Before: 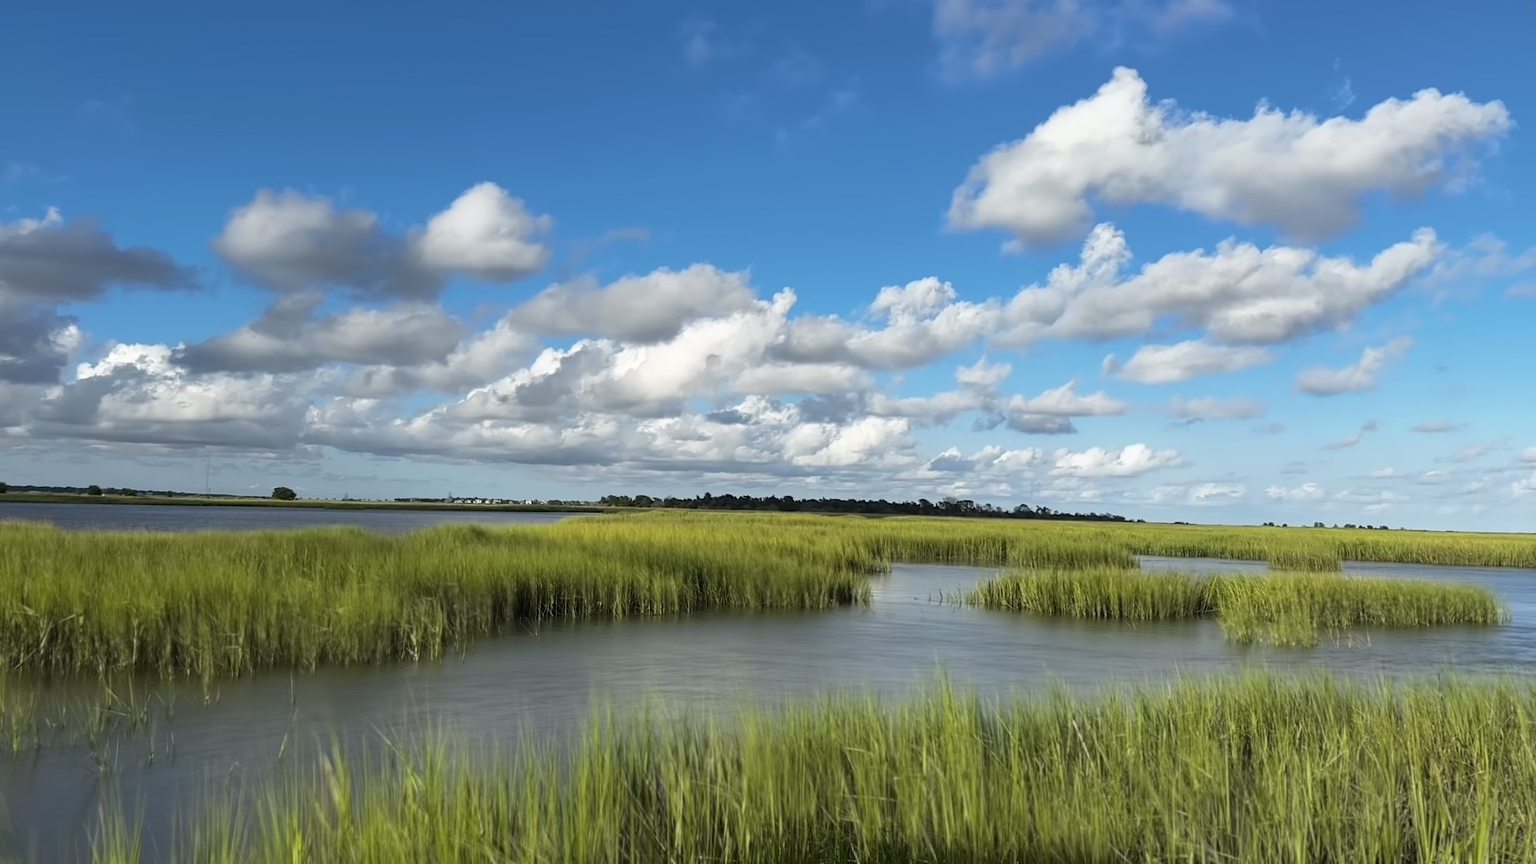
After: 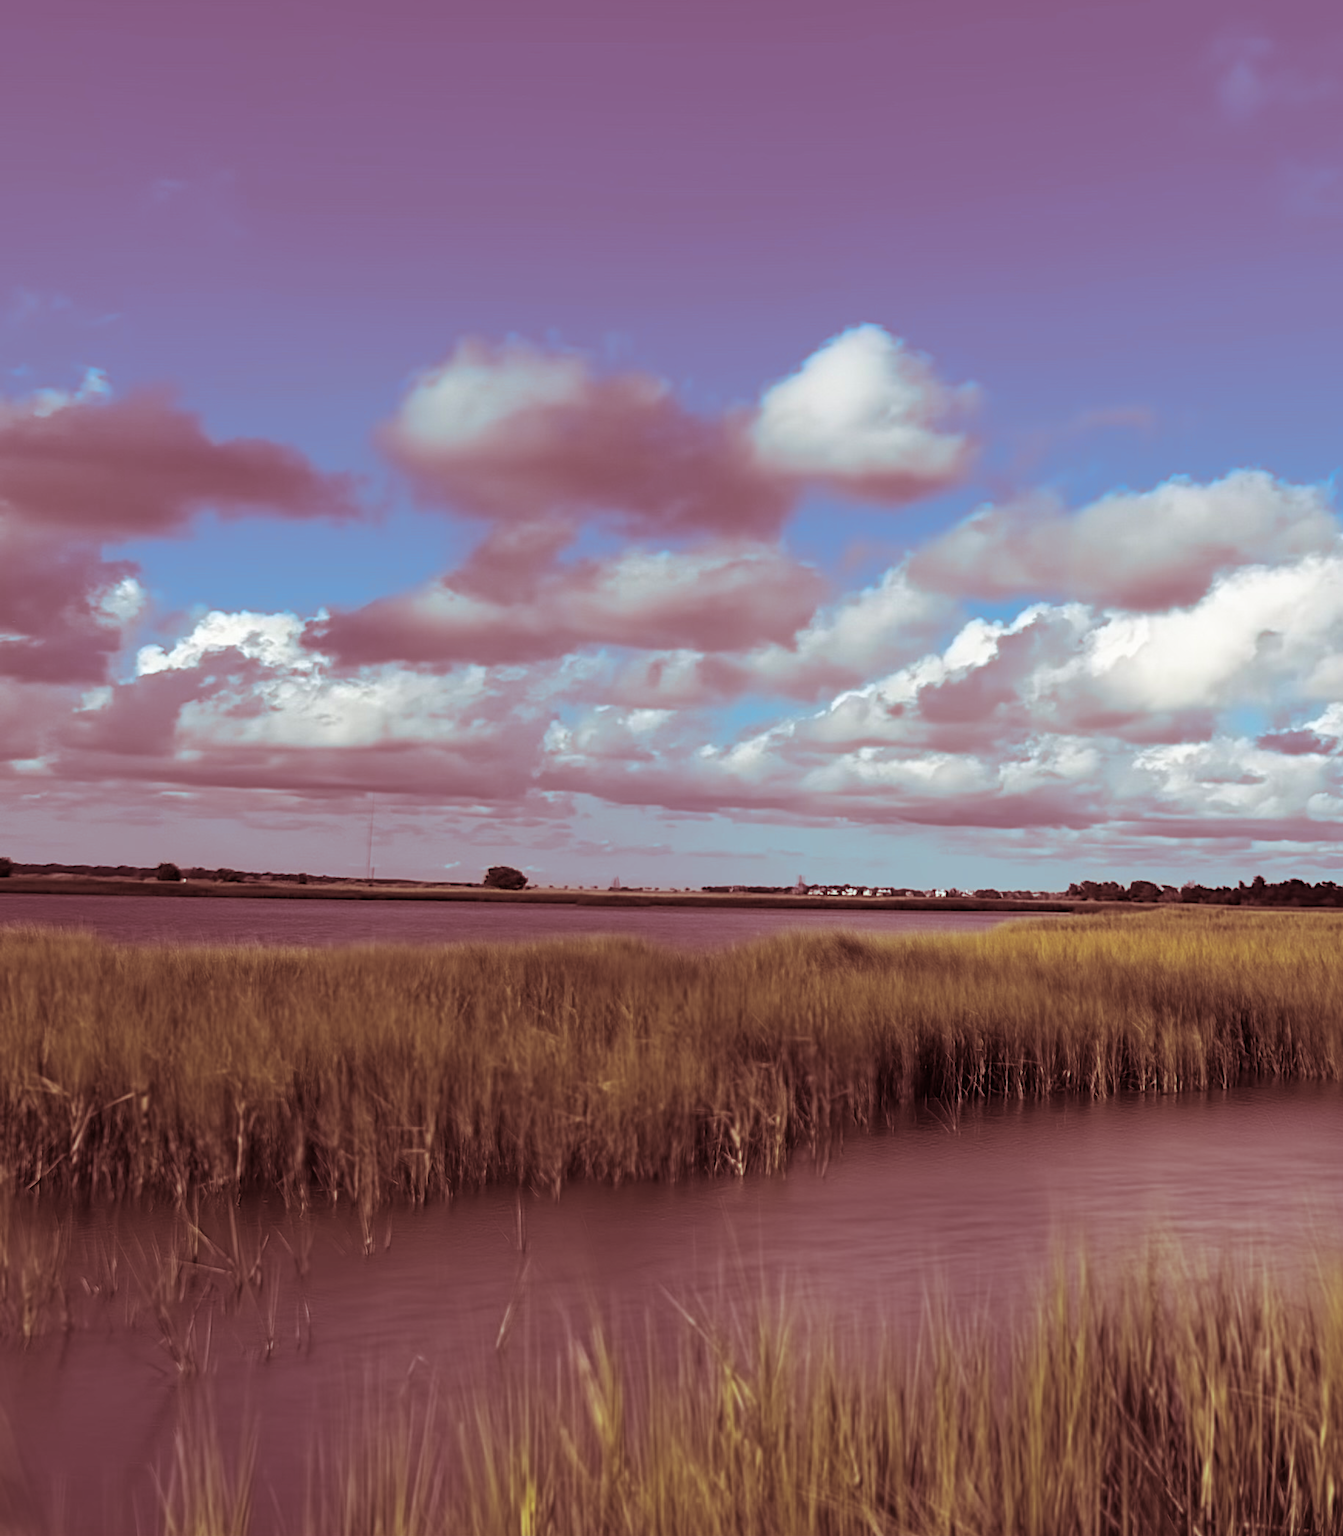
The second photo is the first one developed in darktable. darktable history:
crop and rotate: left 0%, top 0%, right 50.845%
split-toning: highlights › saturation 0, balance -61.83
